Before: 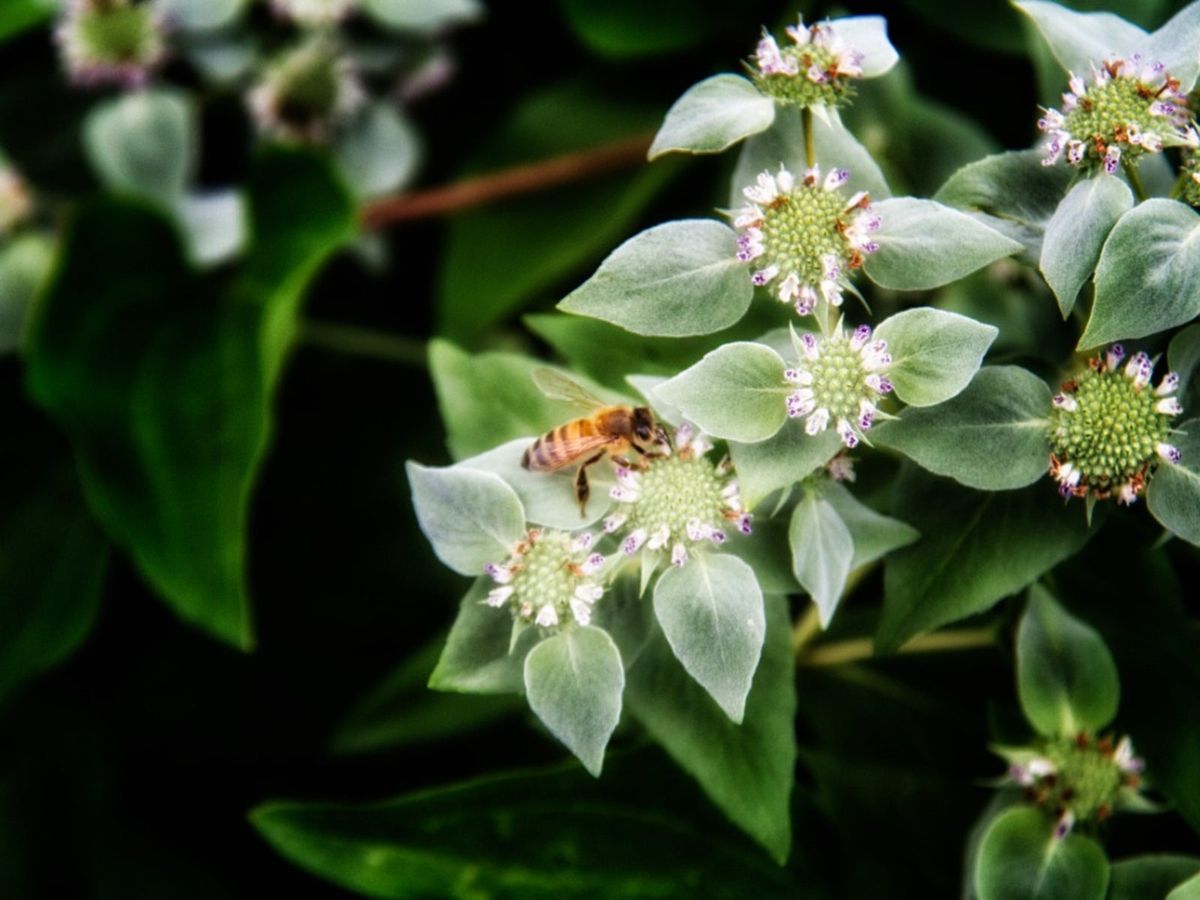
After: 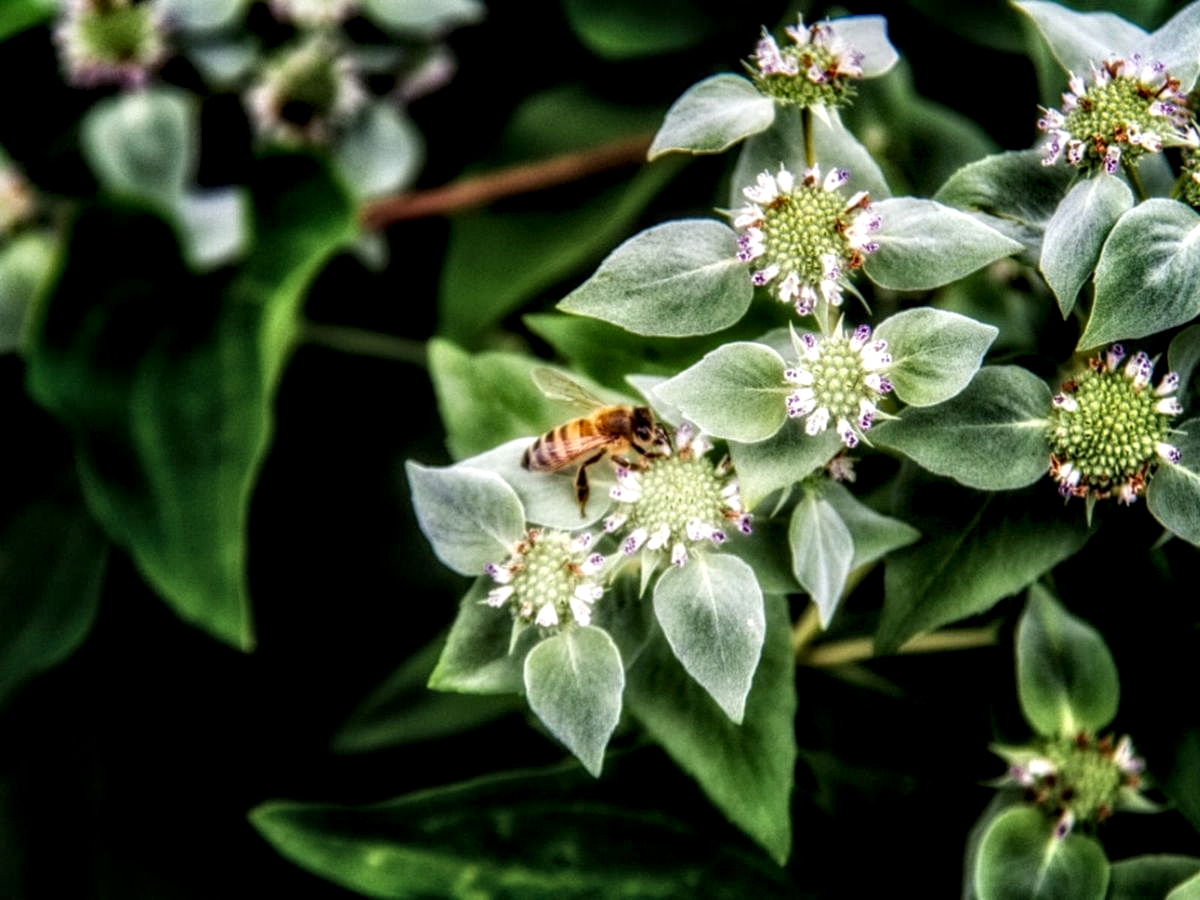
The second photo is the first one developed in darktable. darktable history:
local contrast: highlights 9%, shadows 37%, detail 183%, midtone range 0.474
